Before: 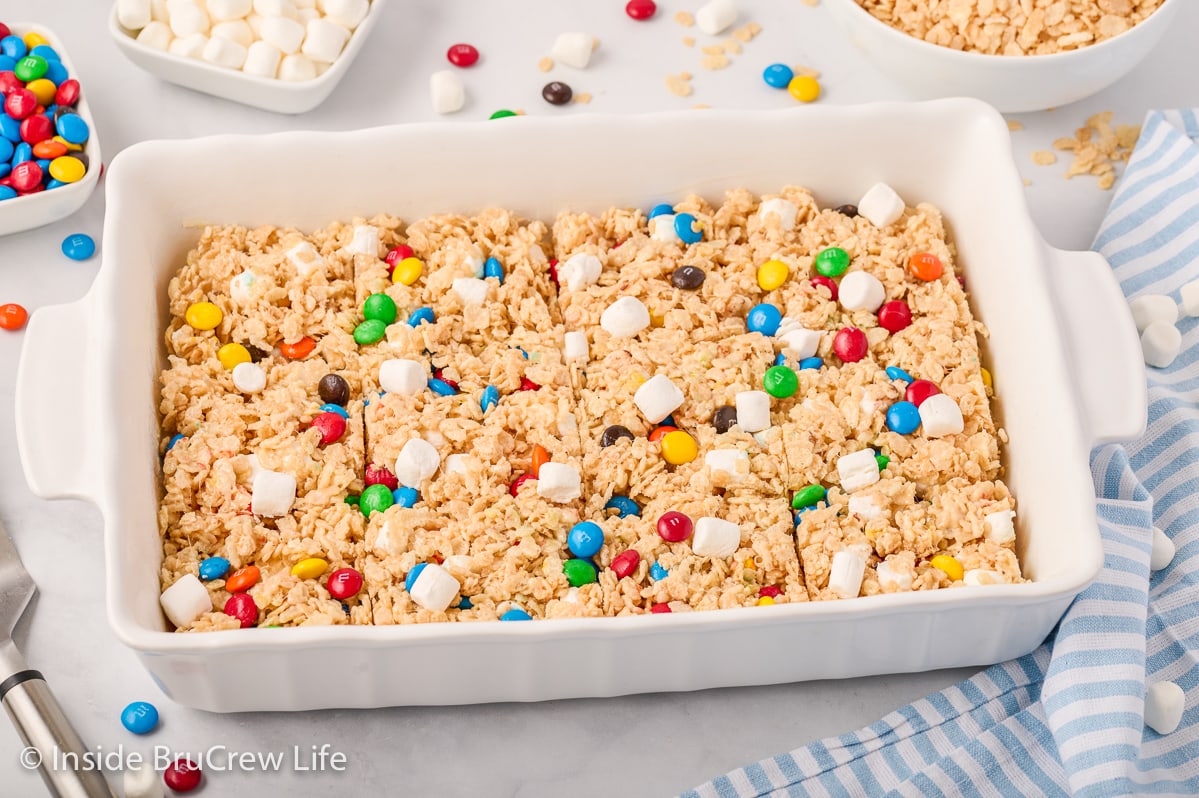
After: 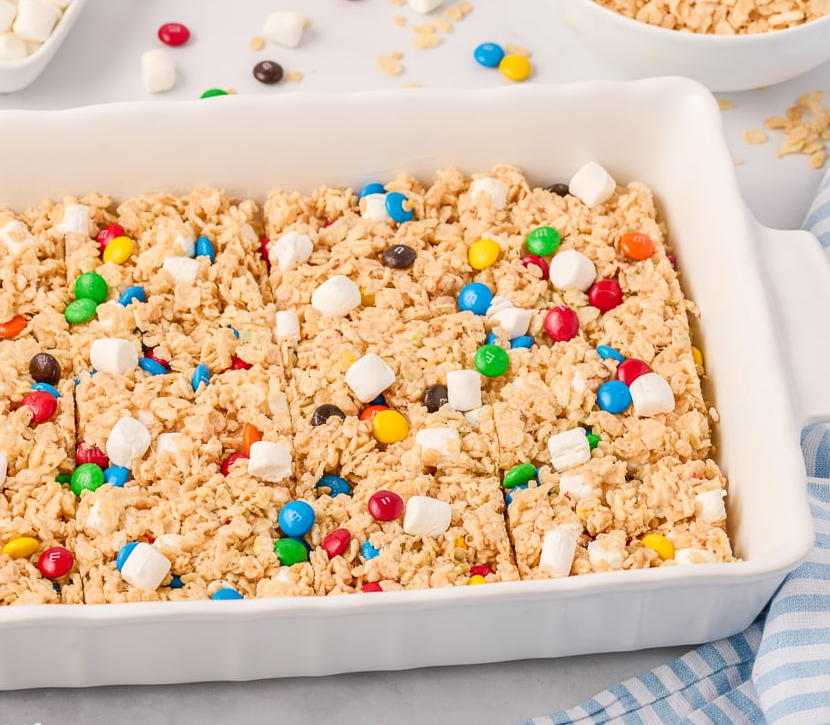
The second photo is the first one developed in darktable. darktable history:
crop and rotate: left 24.186%, top 2.738%, right 6.508%, bottom 6.346%
